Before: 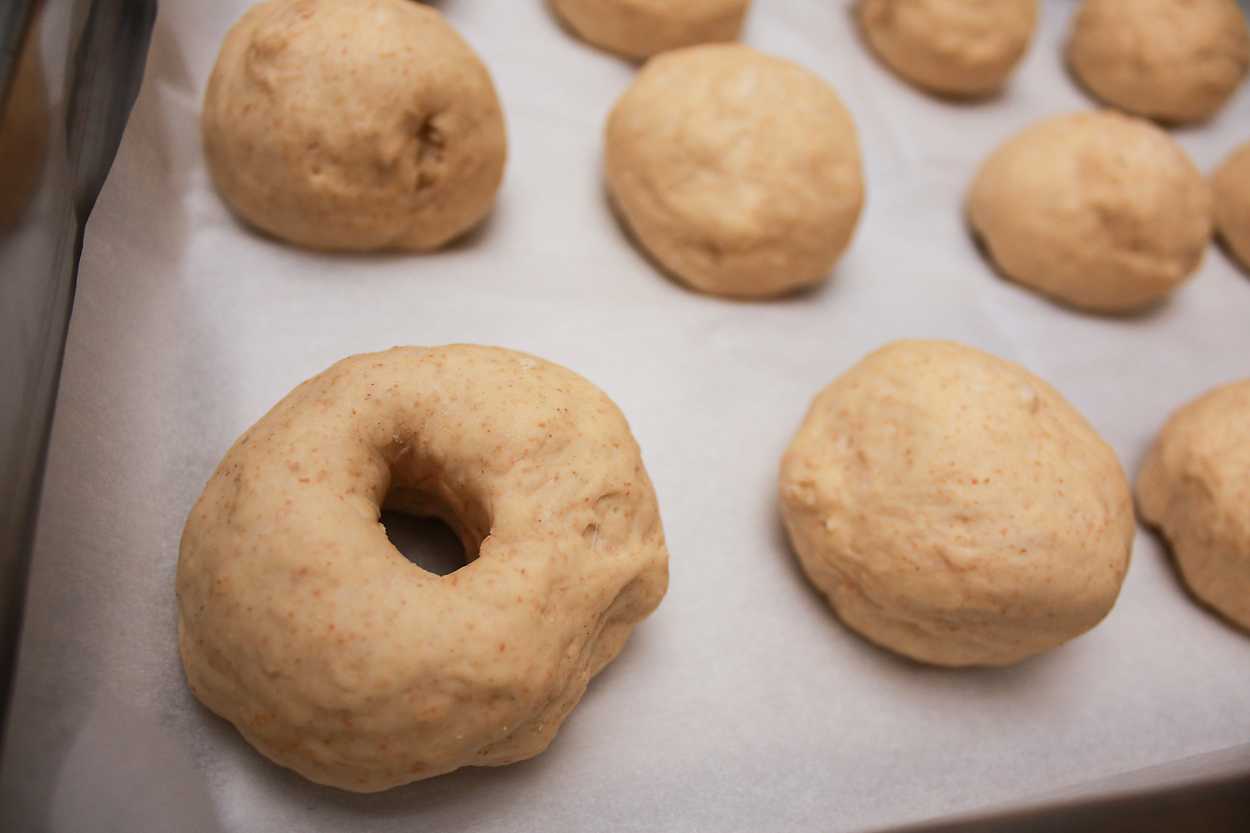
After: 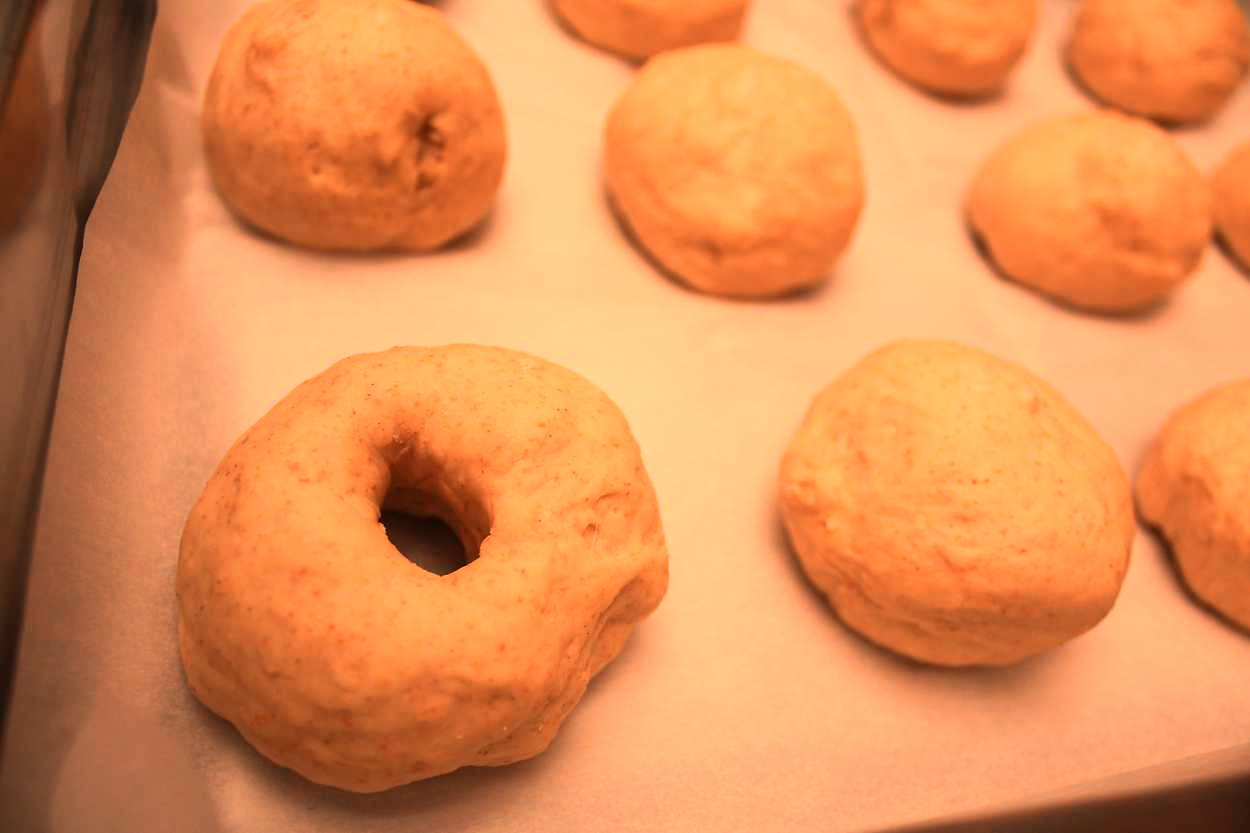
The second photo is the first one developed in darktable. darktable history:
white balance: red 1.467, blue 0.684
exposure: exposure -0.072 EV, compensate highlight preservation false
